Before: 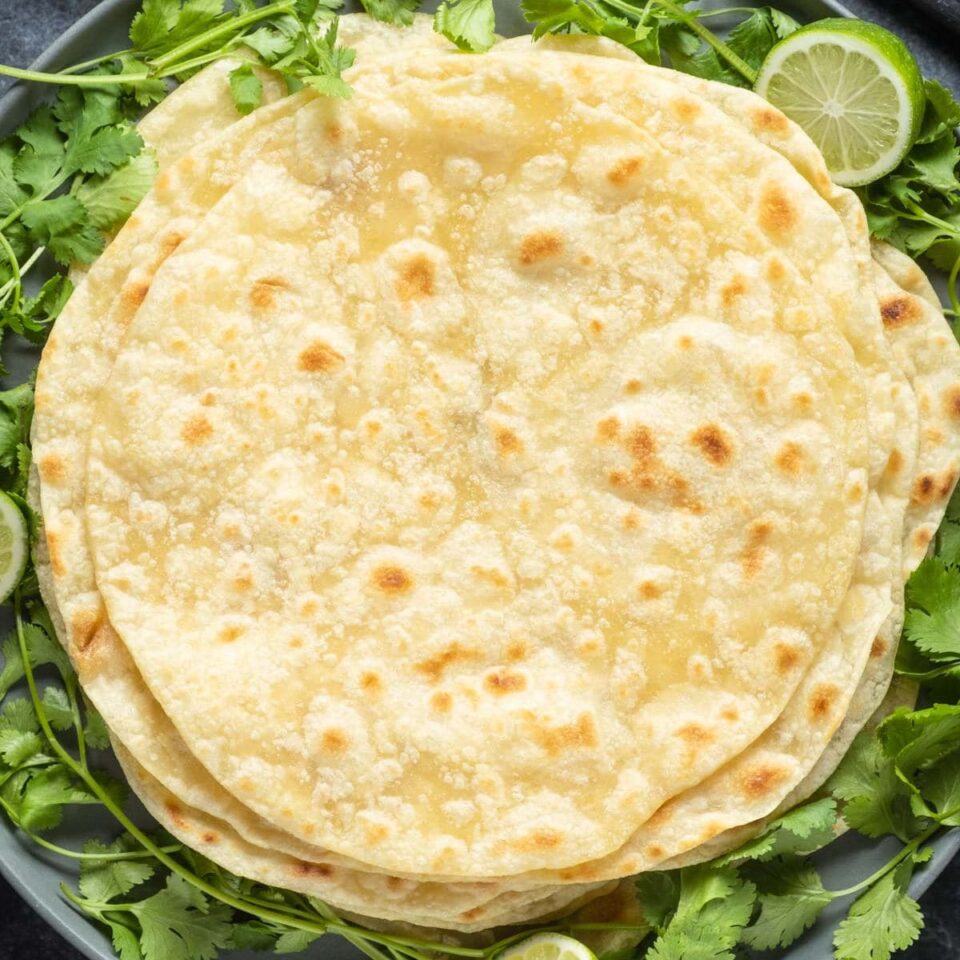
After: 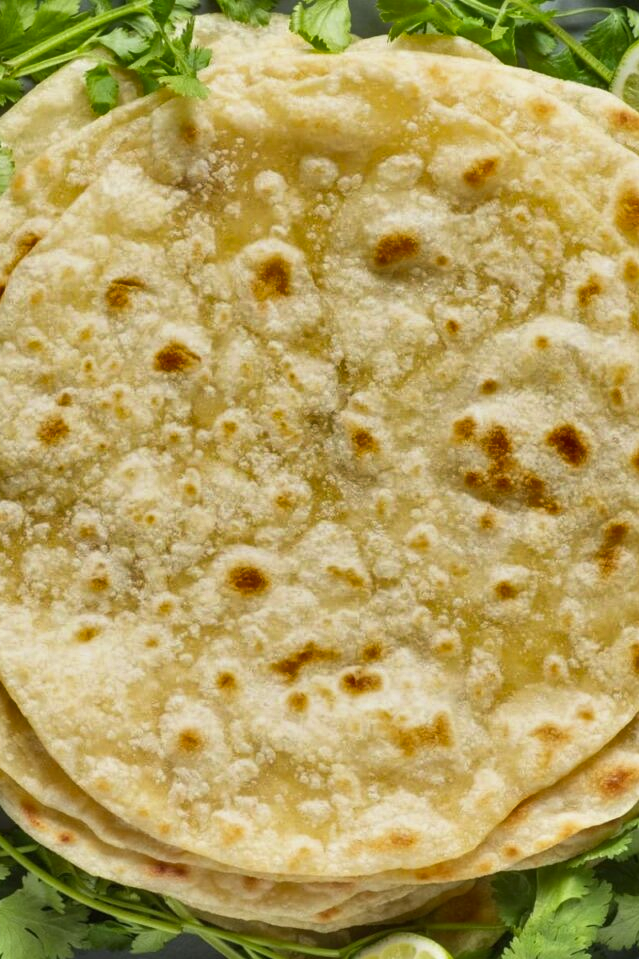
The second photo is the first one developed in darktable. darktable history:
crop and rotate: left 15.055%, right 18.278%
shadows and highlights: white point adjustment -3.64, highlights -63.34, highlights color adjustment 42%, soften with gaussian
